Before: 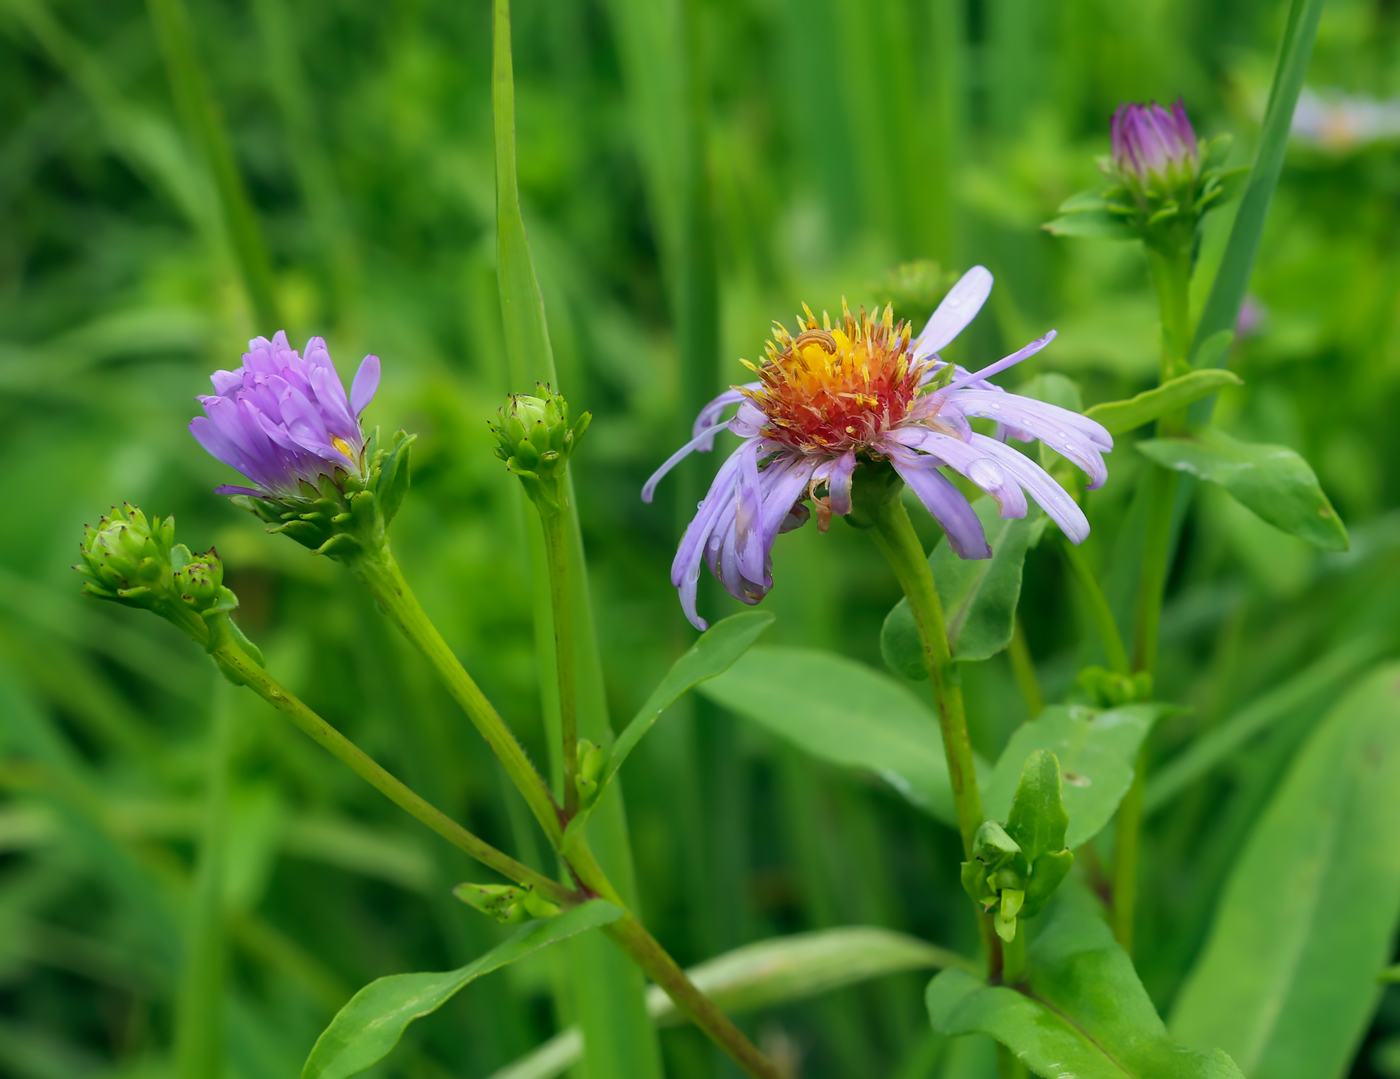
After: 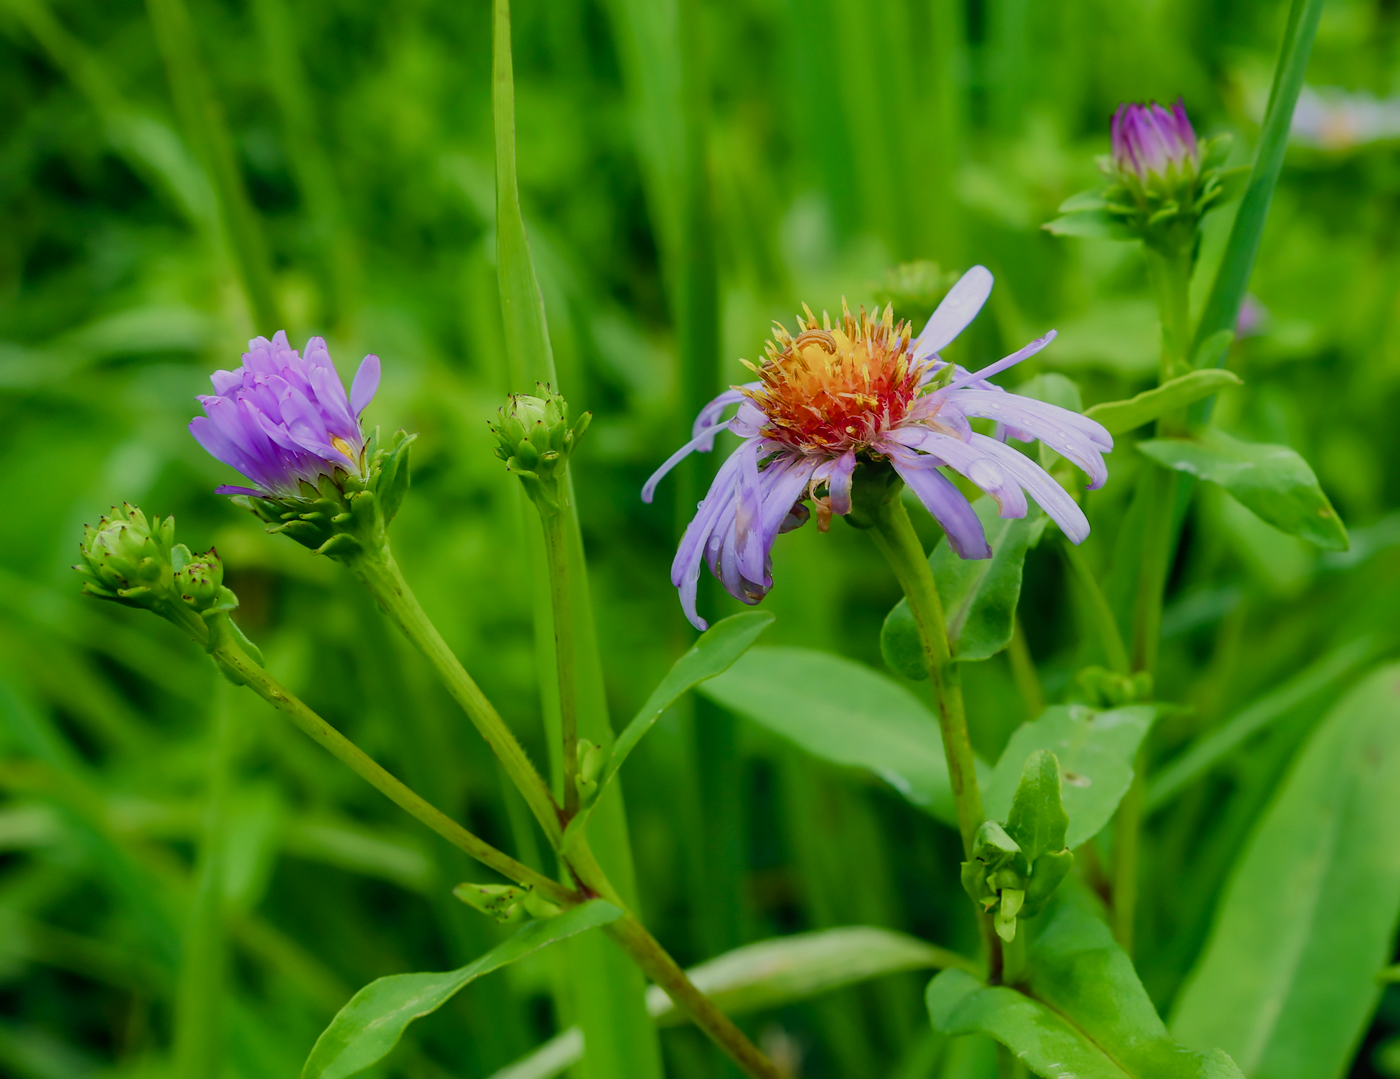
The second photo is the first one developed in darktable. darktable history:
local contrast: detail 109%
filmic rgb: black relative exposure -7.65 EV, white relative exposure 4.56 EV, hardness 3.61, contrast 1.061
color balance rgb: linear chroma grading › global chroma 15.588%, perceptual saturation grading › global saturation 0.786%, perceptual saturation grading › highlights -30.544%, perceptual saturation grading › shadows 19.697%, global vibrance 21.119%
